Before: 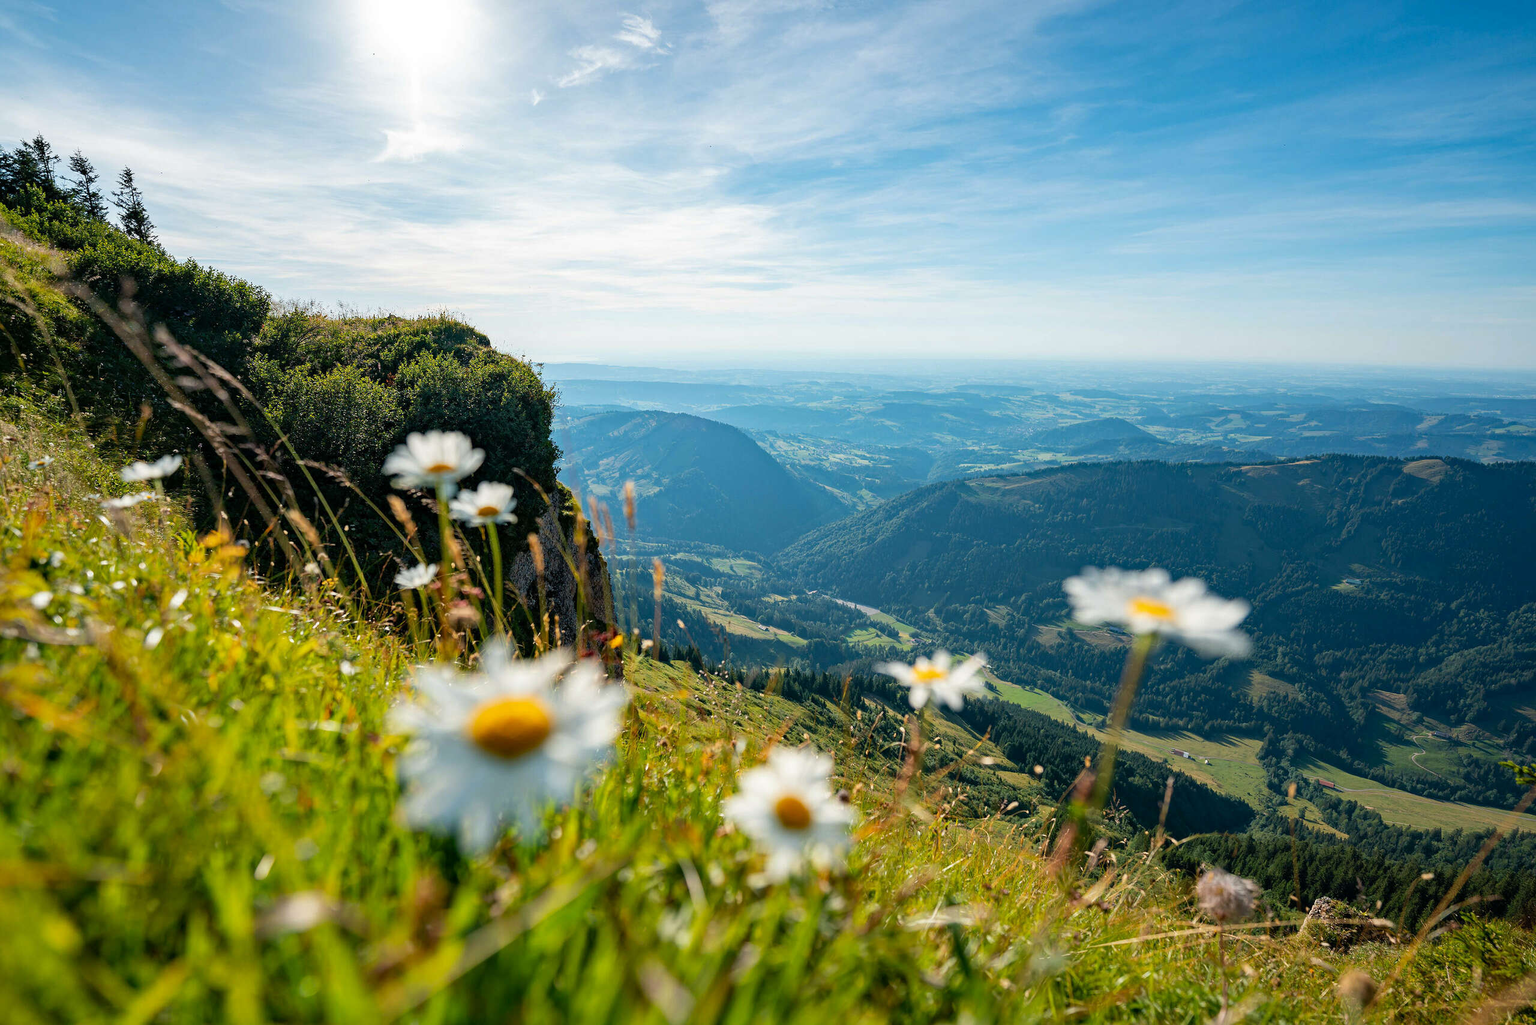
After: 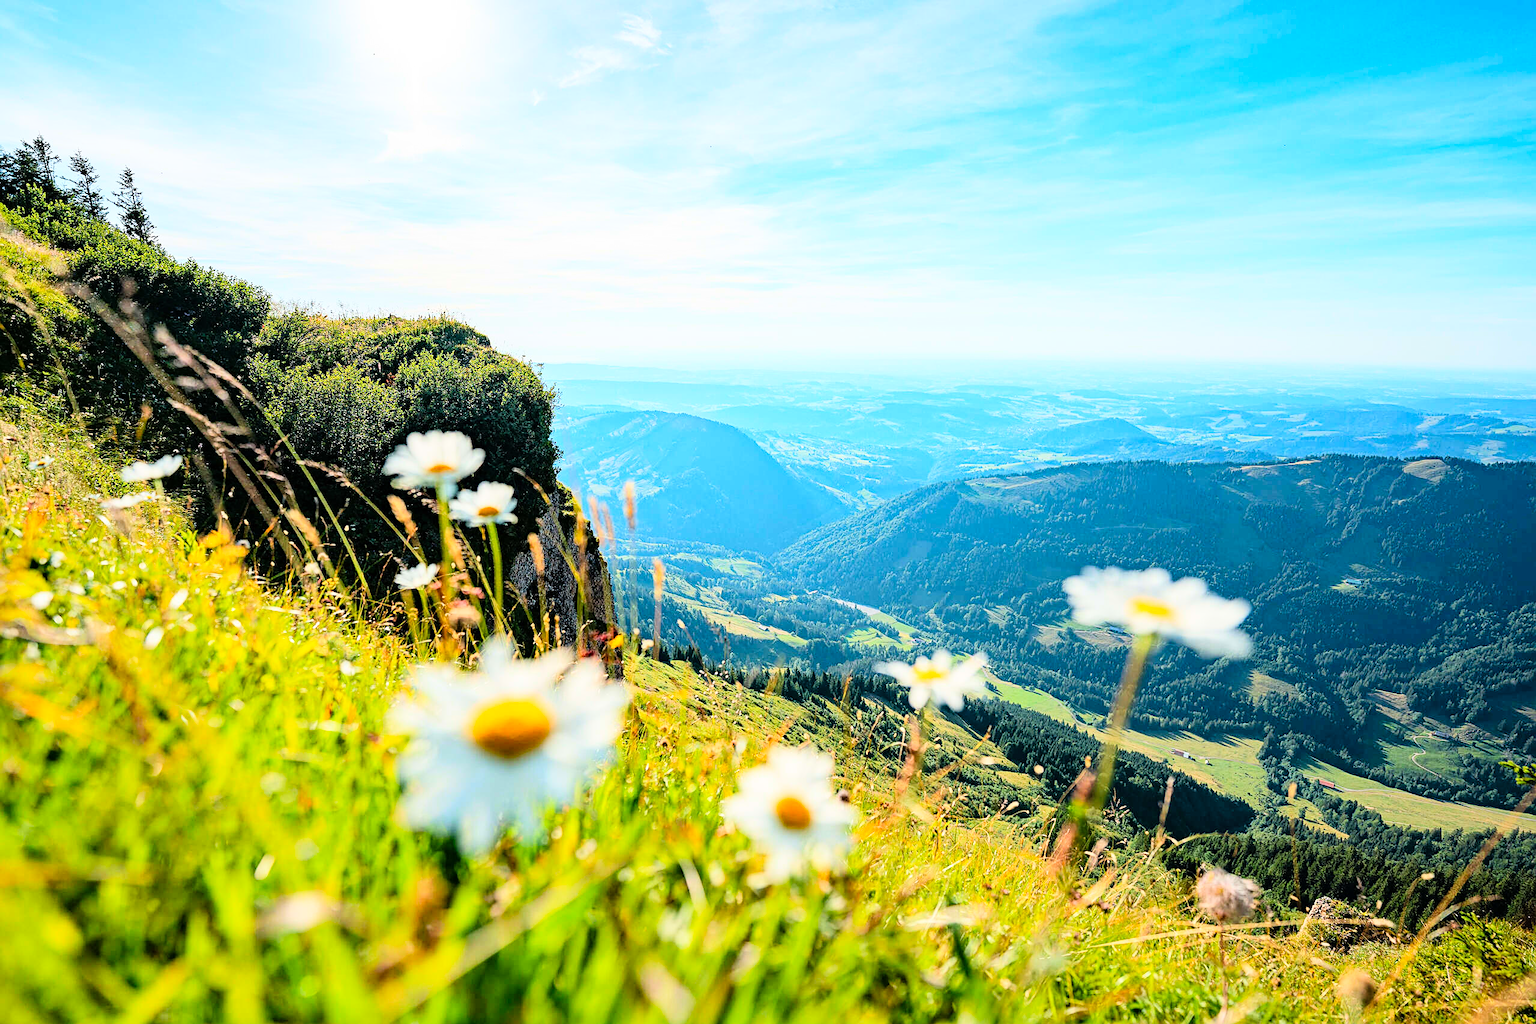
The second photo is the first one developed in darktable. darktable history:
sharpen: on, module defaults
tone curve: curves: ch0 [(0, 0) (0.084, 0.074) (0.2, 0.297) (0.363, 0.591) (0.495, 0.765) (0.68, 0.901) (0.851, 0.967) (1, 1)], color space Lab, linked channels, preserve colors none
